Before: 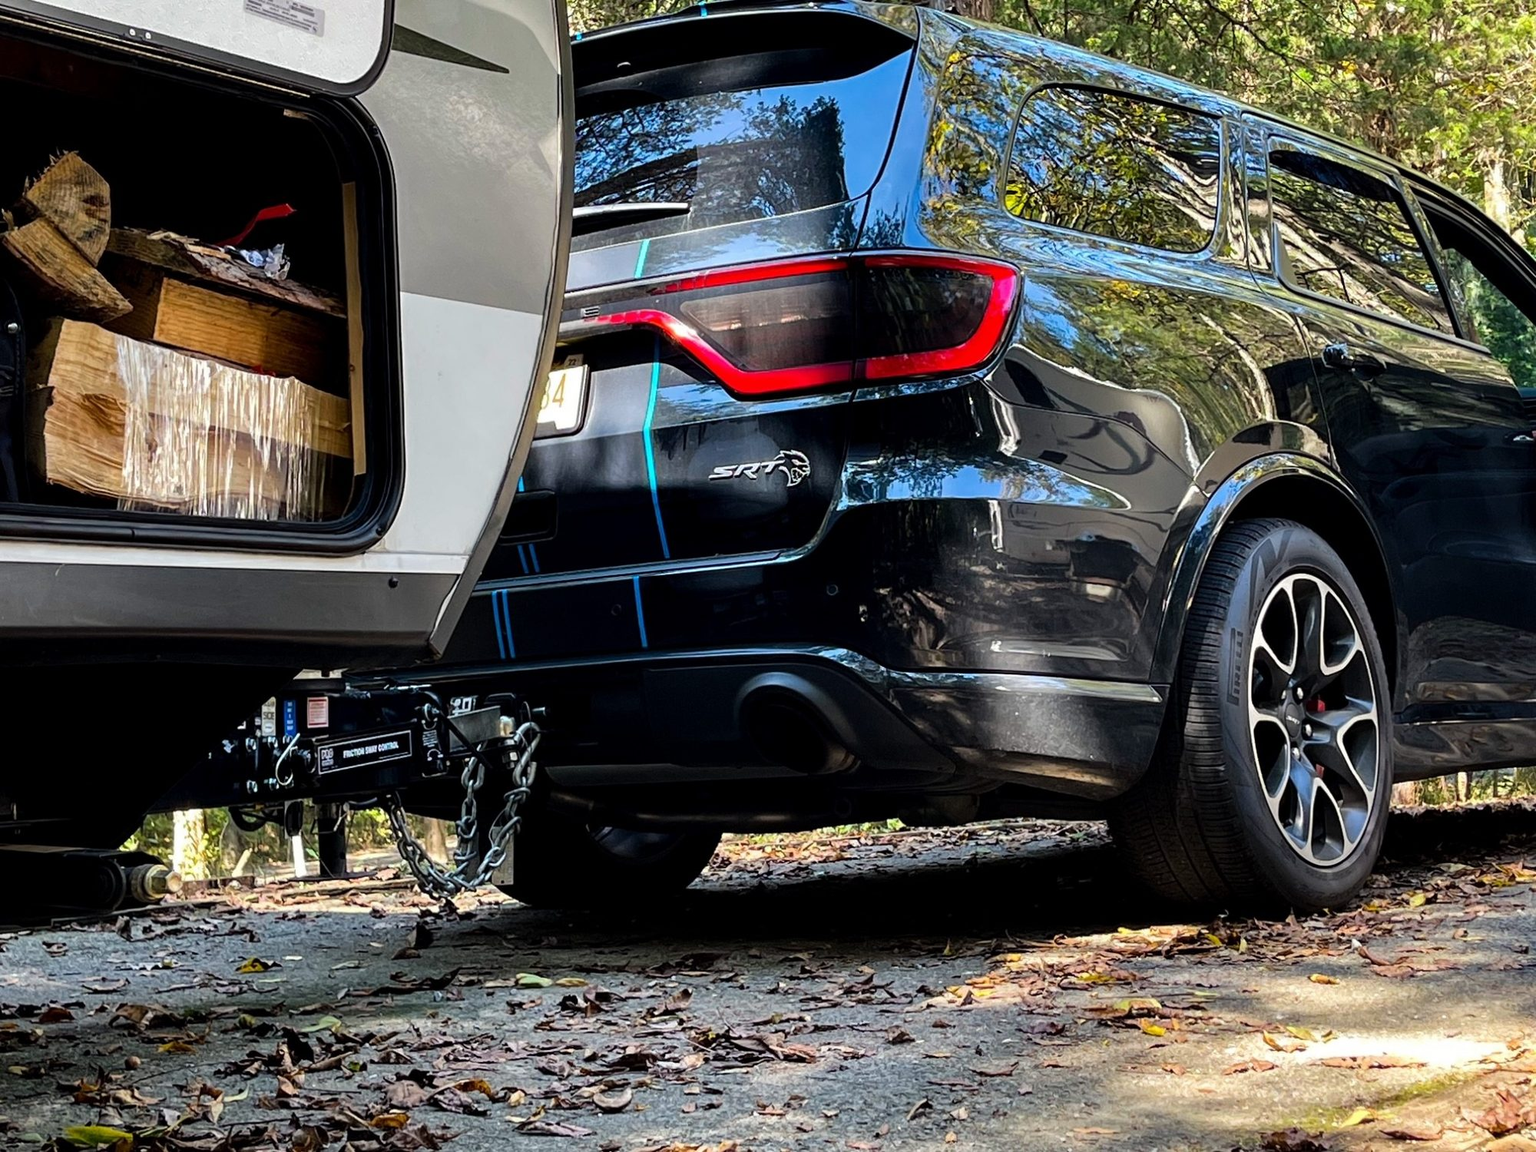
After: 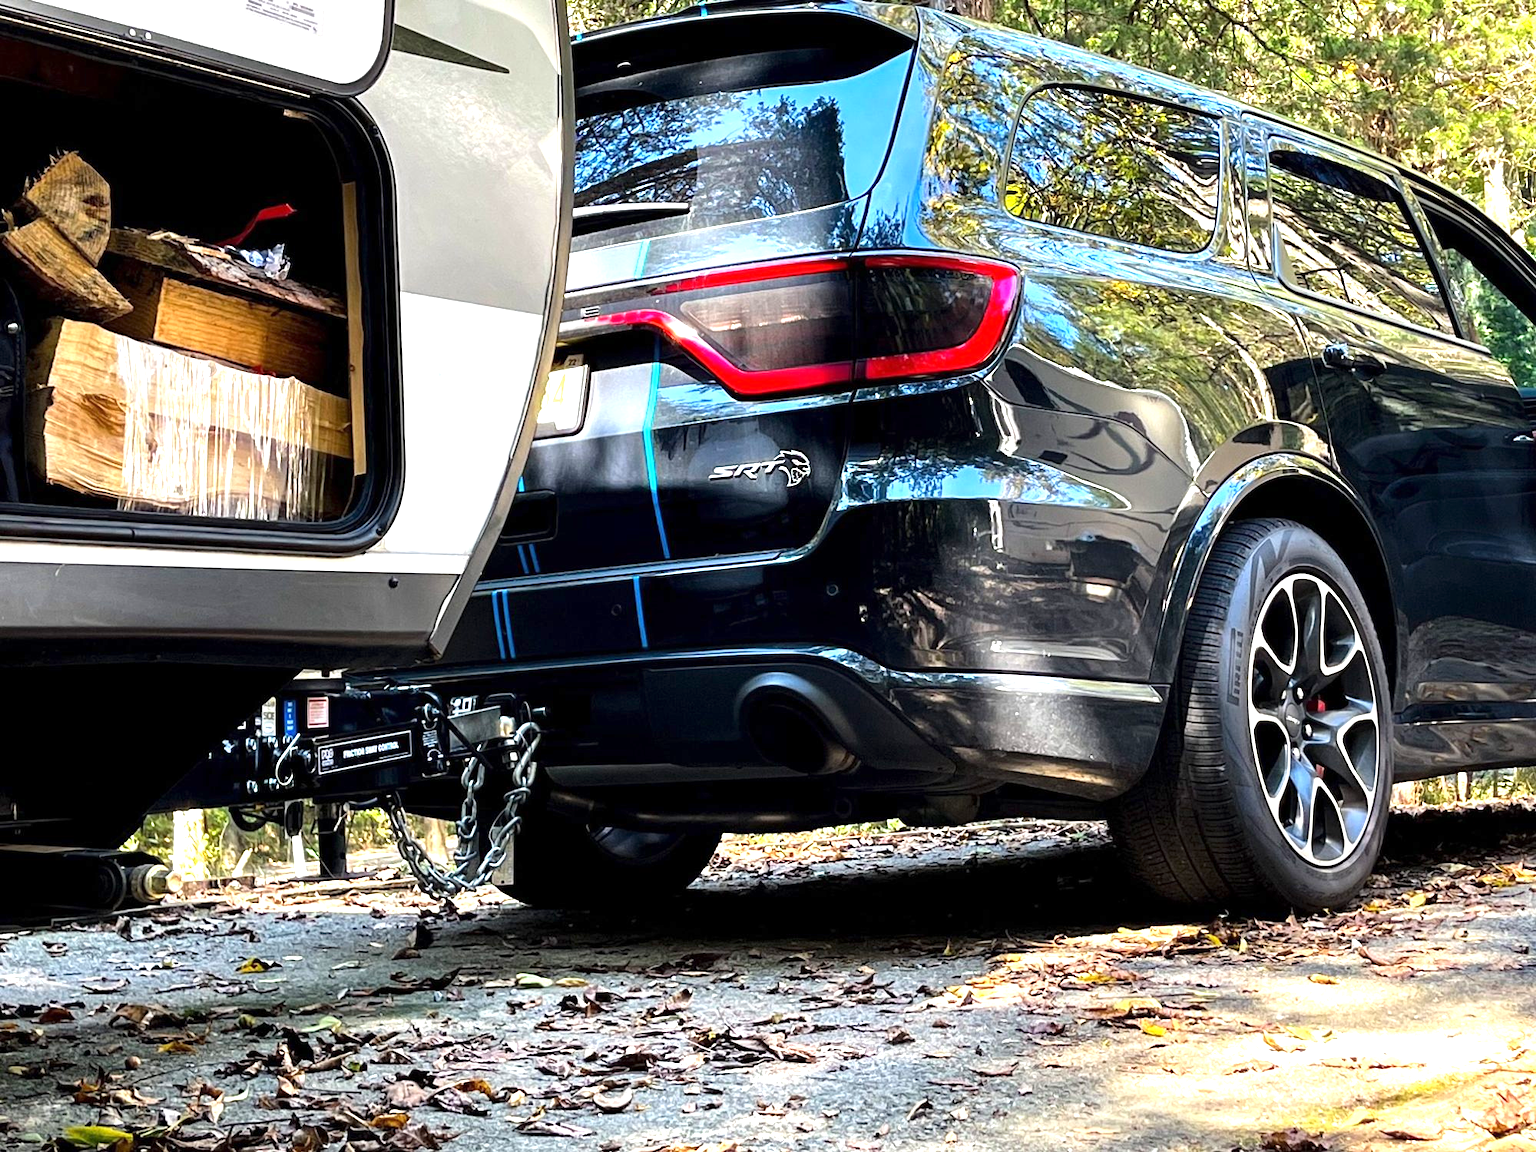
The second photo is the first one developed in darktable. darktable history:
exposure: exposure 1.148 EV, compensate exposure bias true, compensate highlight preservation false
